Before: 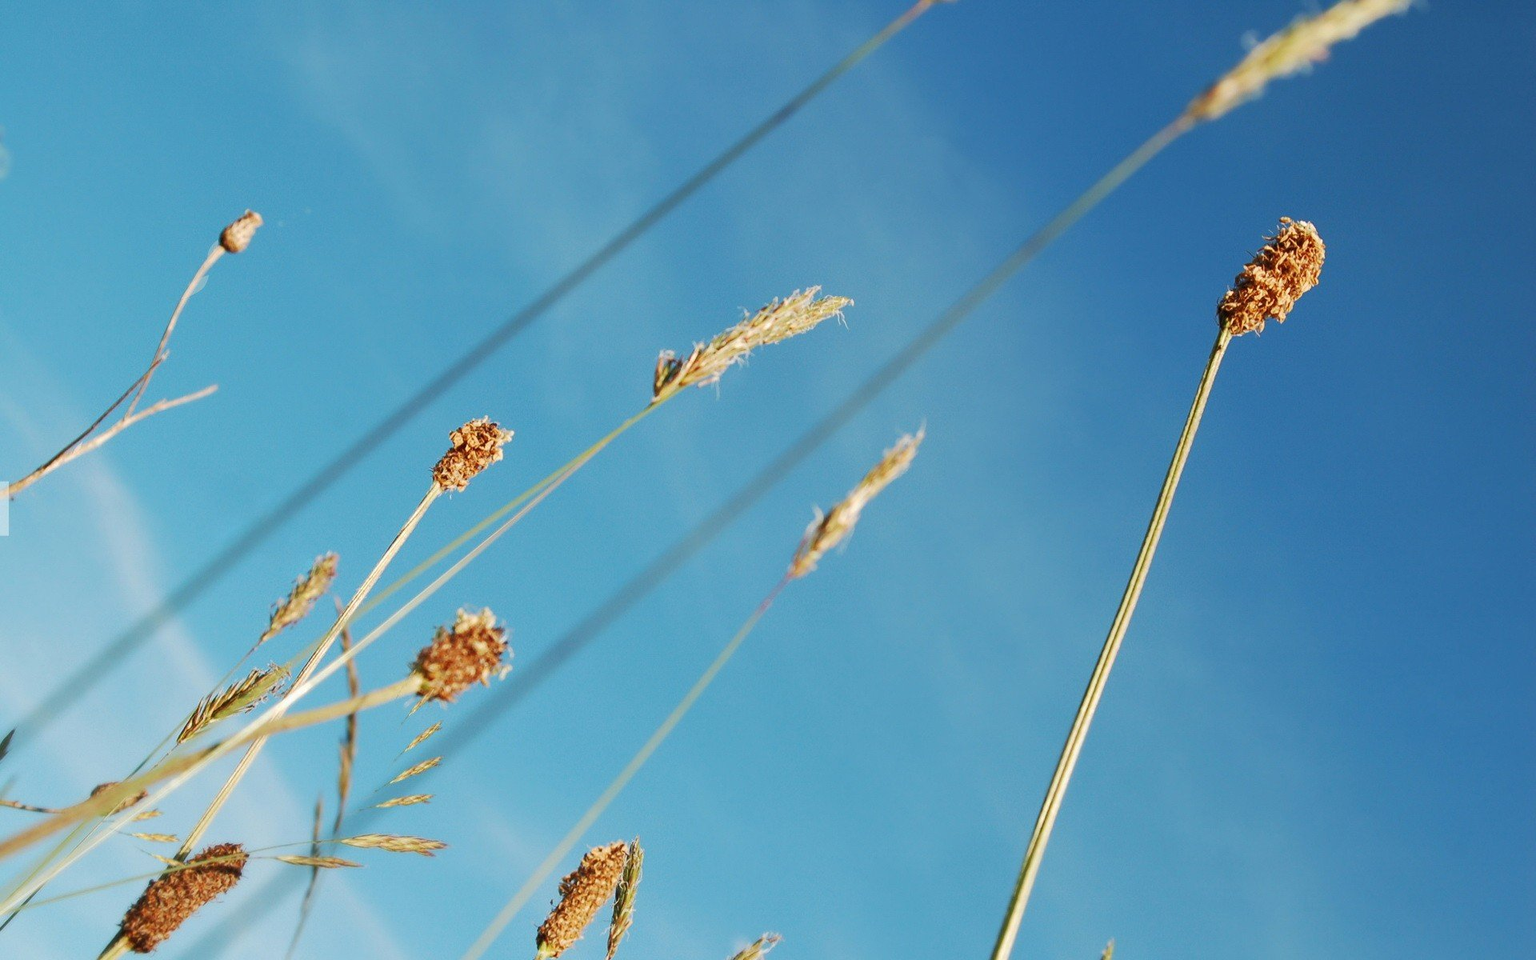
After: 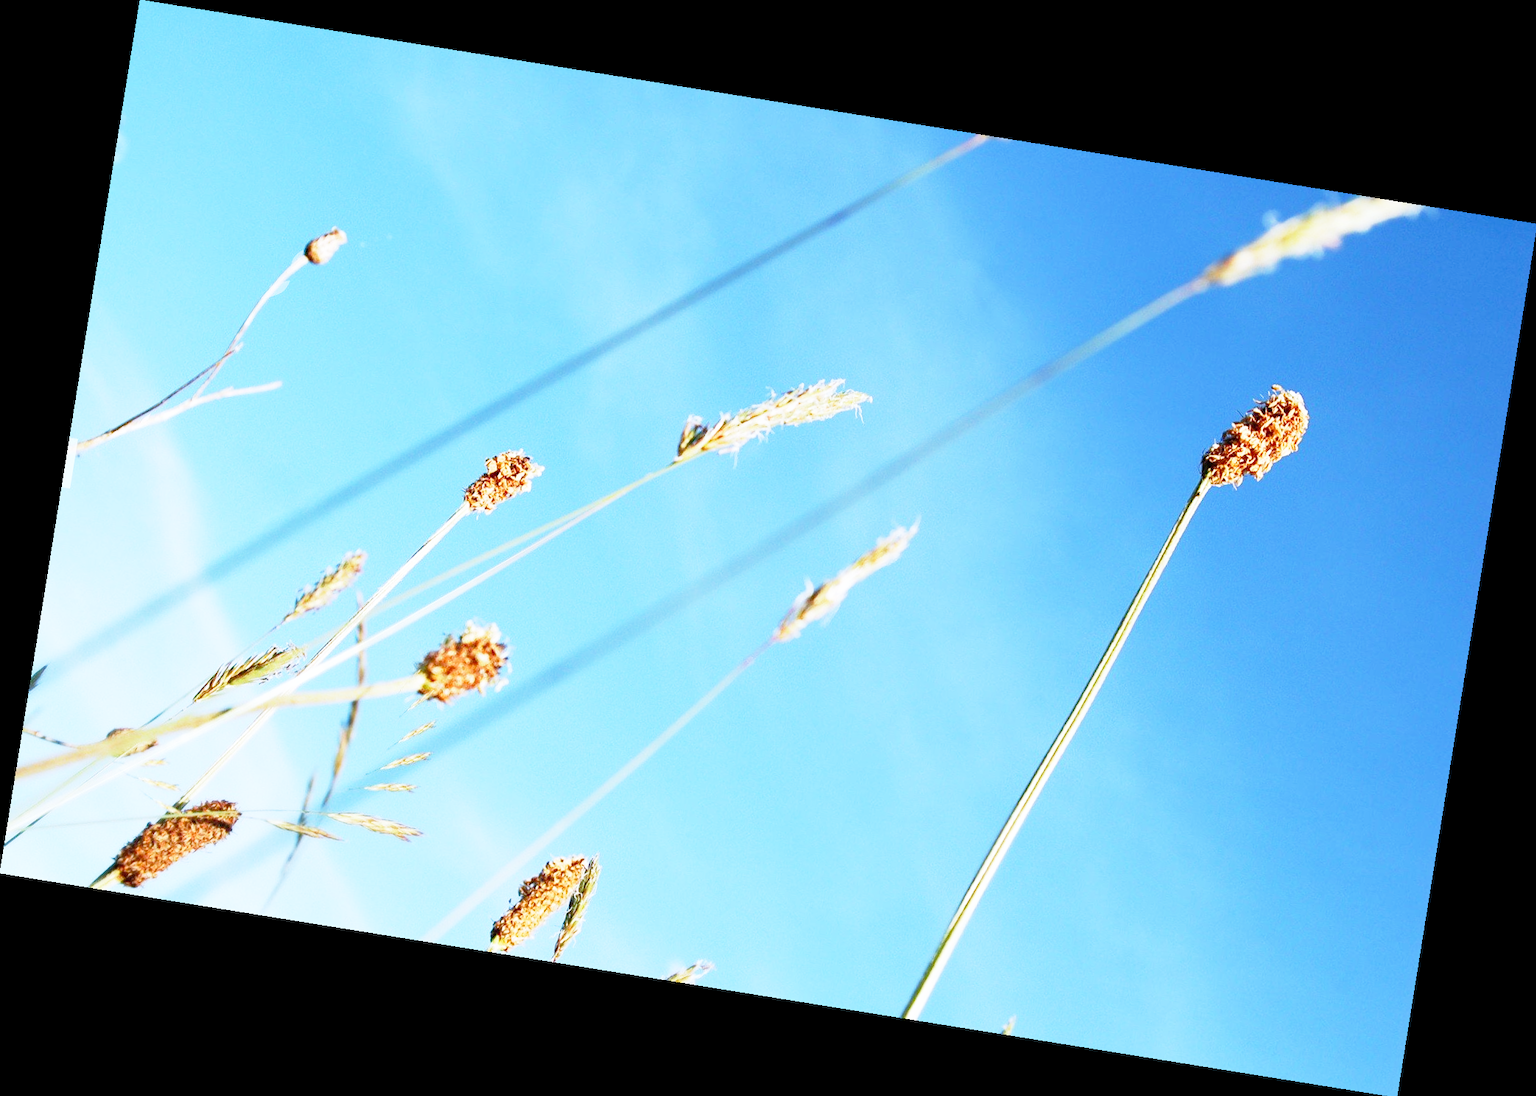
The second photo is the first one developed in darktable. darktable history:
white balance: red 0.948, green 1.02, blue 1.176
base curve: curves: ch0 [(0, 0) (0.012, 0.01) (0.073, 0.168) (0.31, 0.711) (0.645, 0.957) (1, 1)], preserve colors none
rotate and perspective: rotation 9.12°, automatic cropping off
